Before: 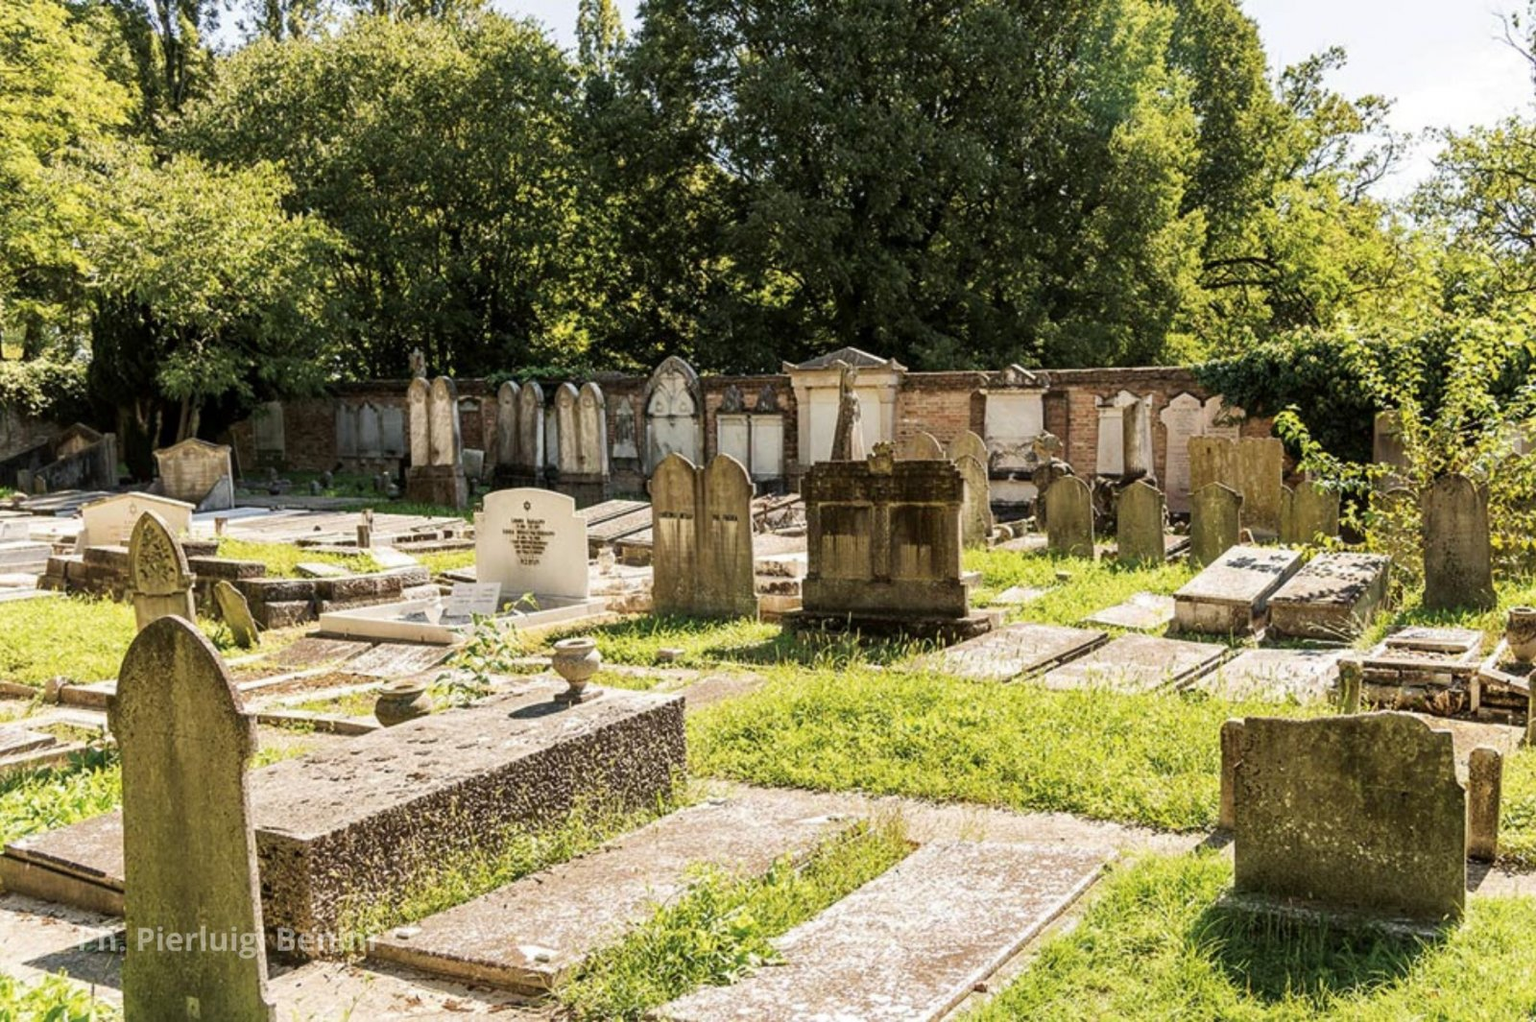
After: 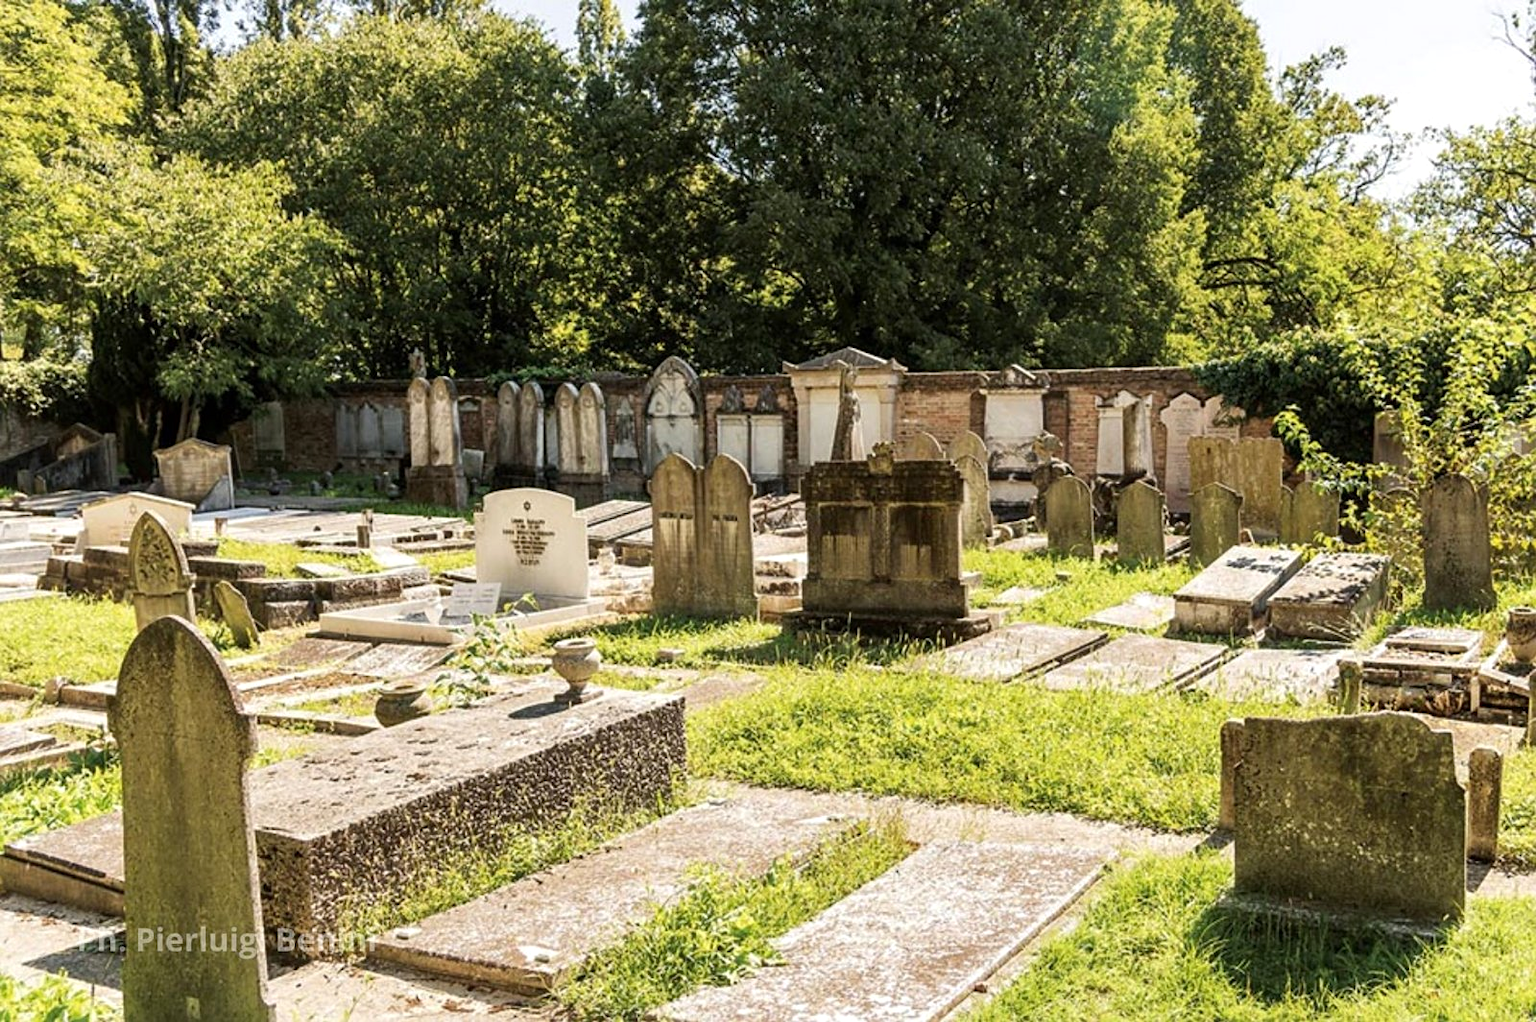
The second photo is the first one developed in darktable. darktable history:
tone equalizer: on, module defaults
sharpen: amount 0.2
exposure: exposure 0.078 EV, compensate highlight preservation false
